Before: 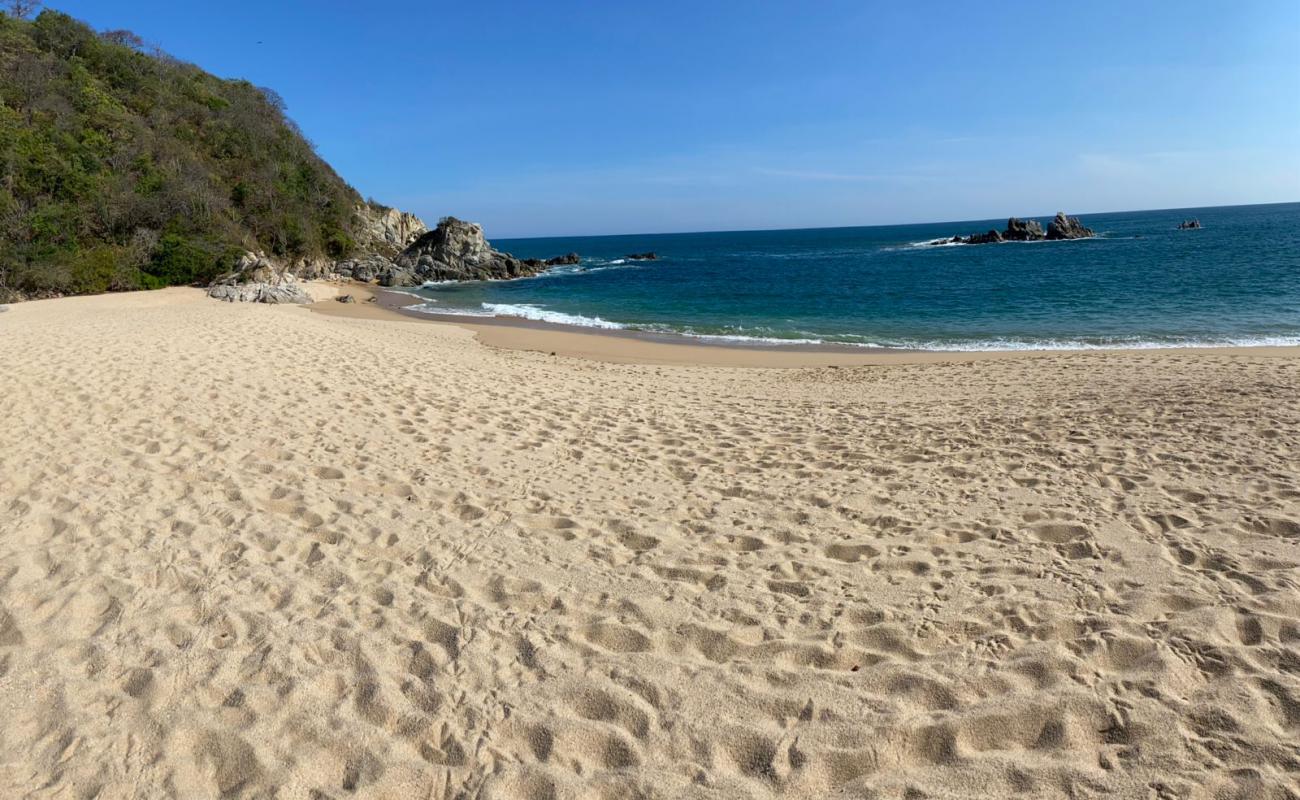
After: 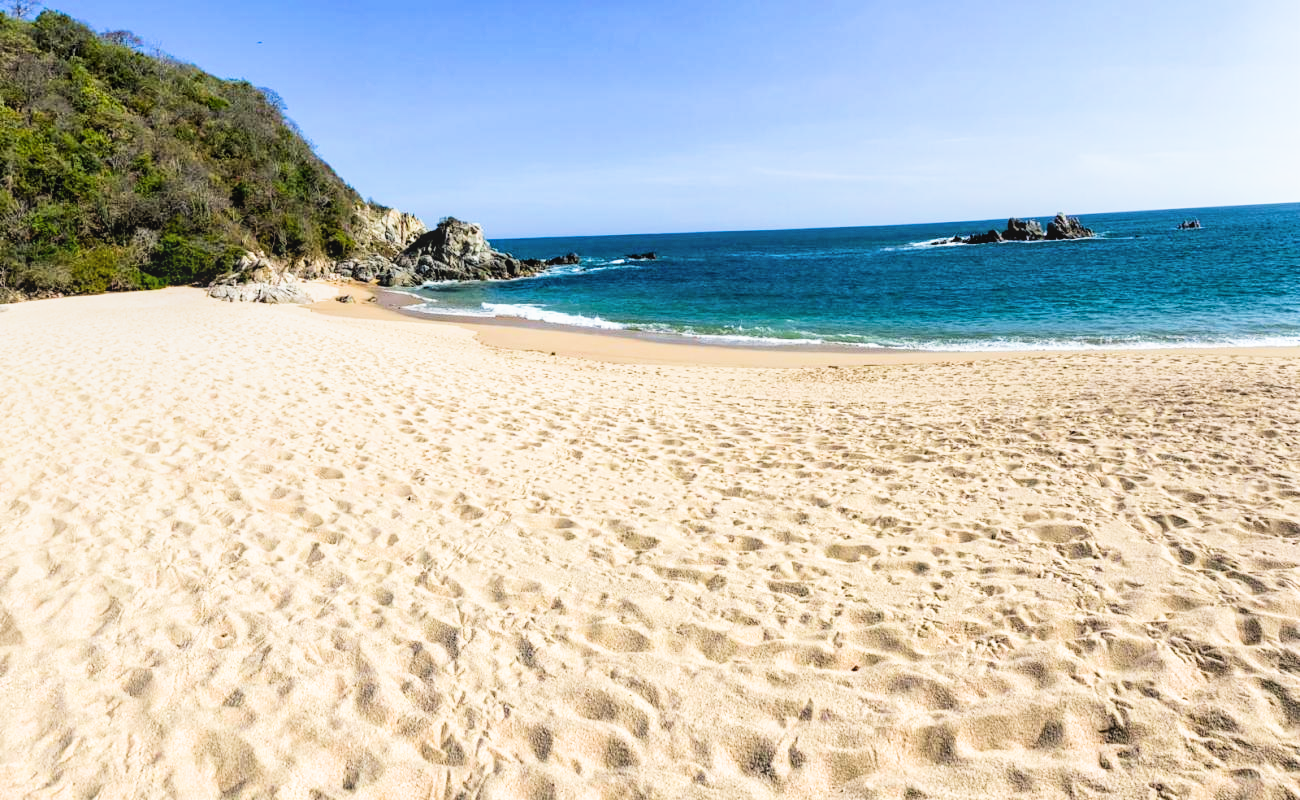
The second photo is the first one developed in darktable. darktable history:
local contrast: detail 110%
color balance rgb: perceptual saturation grading › global saturation 20%, global vibrance 20%
filmic rgb: black relative exposure -5 EV, white relative exposure 3.5 EV, hardness 3.19, contrast 1.4, highlights saturation mix -50%
exposure: black level correction 0, exposure 1.1 EV, compensate highlight preservation false
